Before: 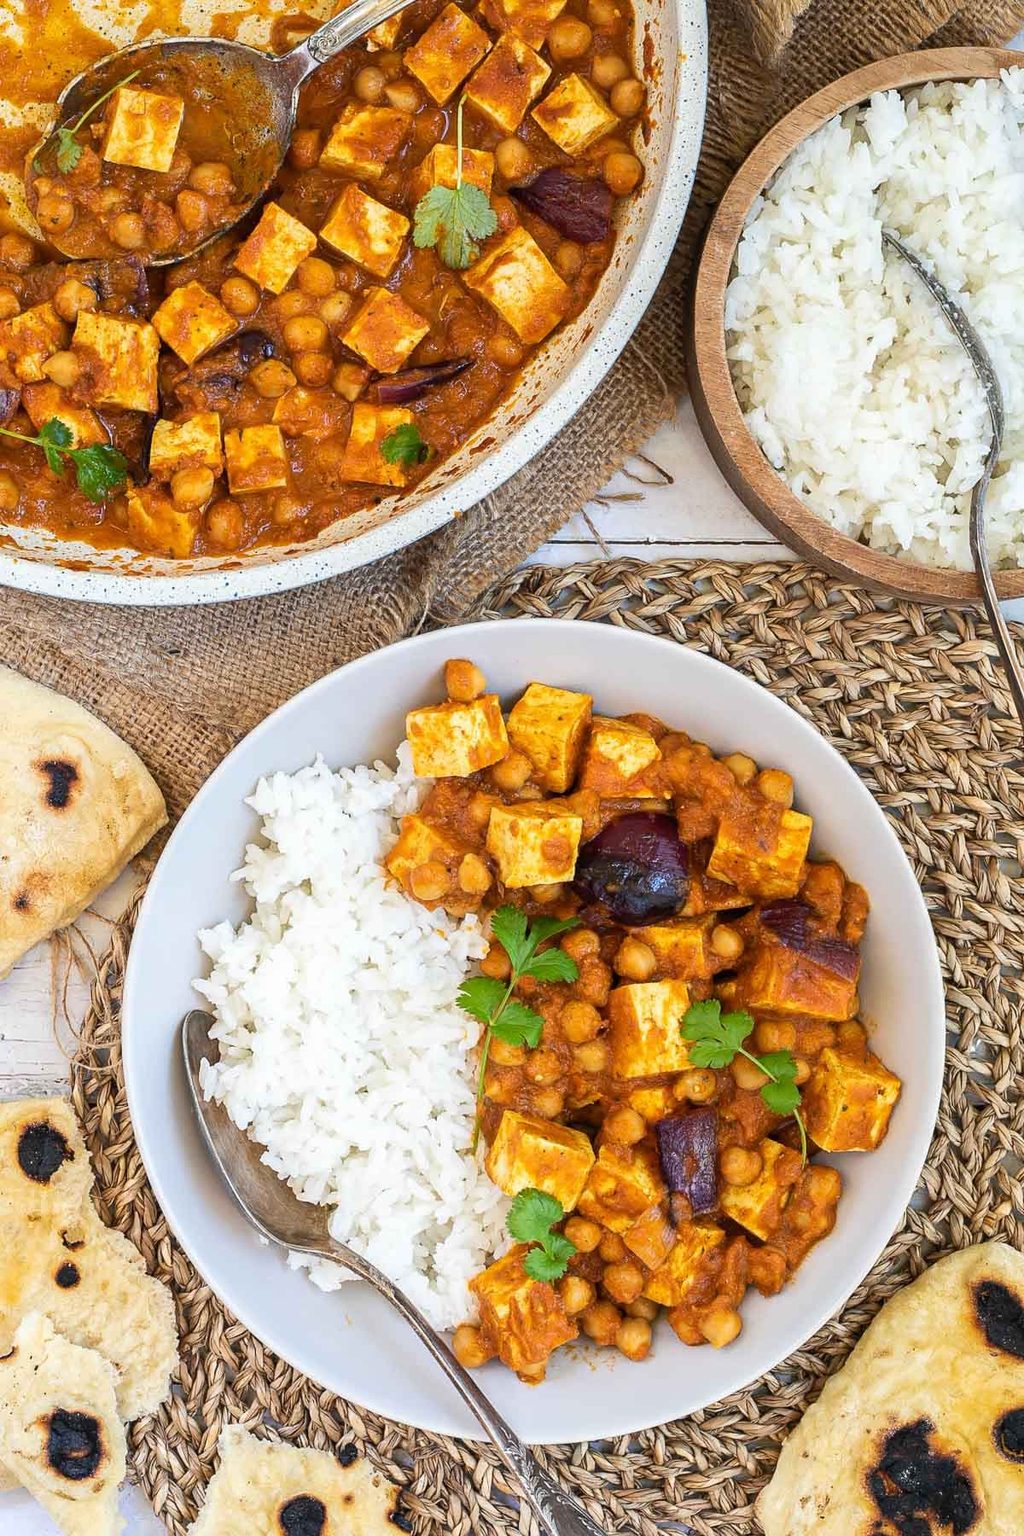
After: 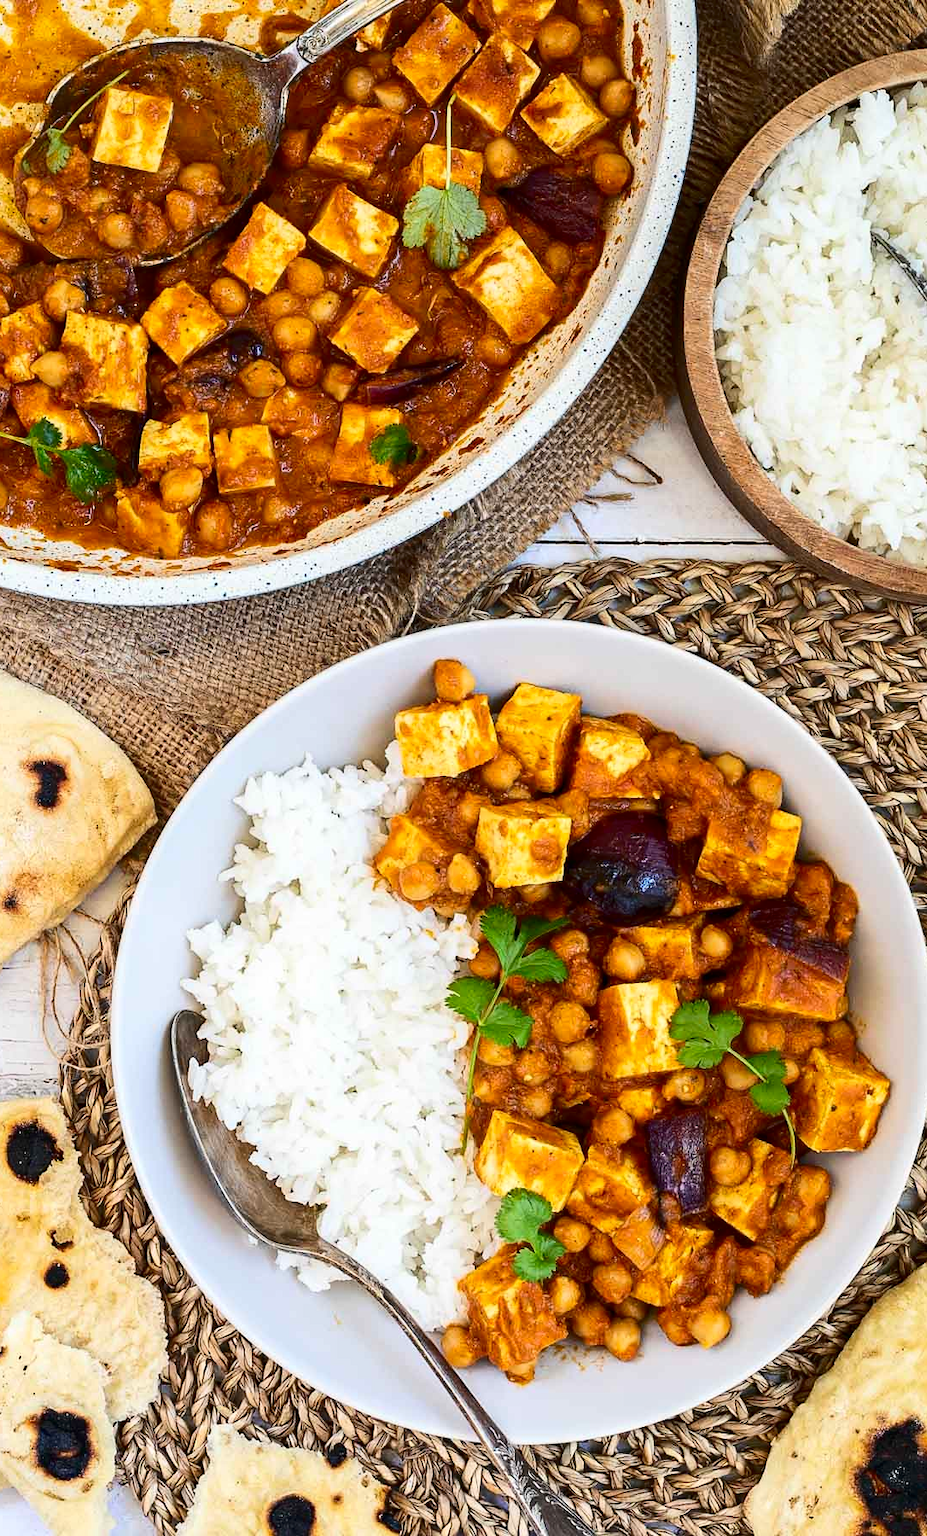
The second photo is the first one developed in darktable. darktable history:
crop and rotate: left 1.108%, right 8.263%
contrast brightness saturation: contrast 0.196, brightness -0.101, saturation 0.098
tone equalizer: on, module defaults
exposure: compensate highlight preservation false
